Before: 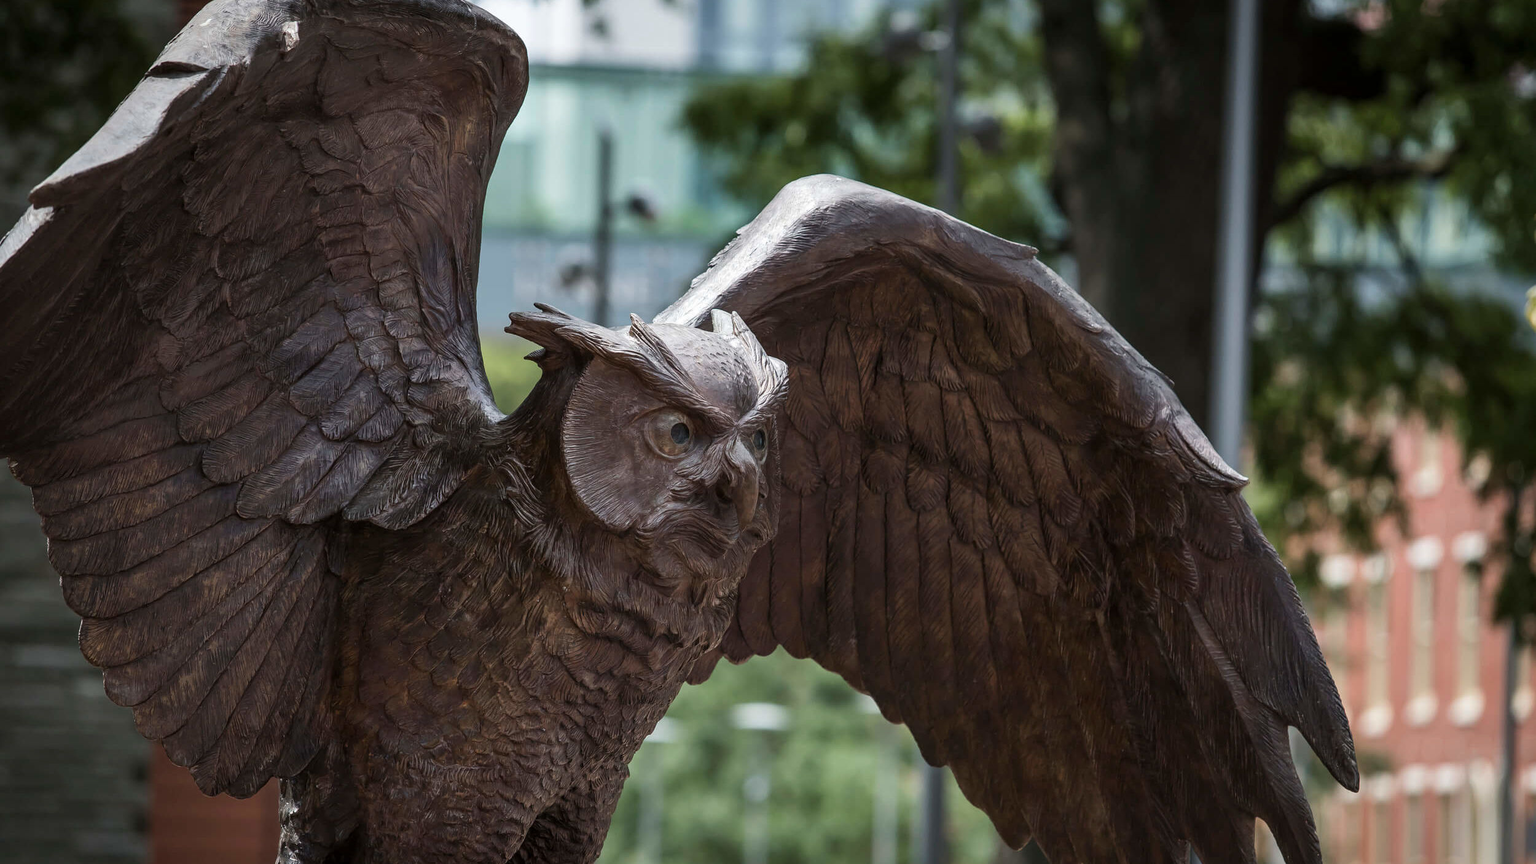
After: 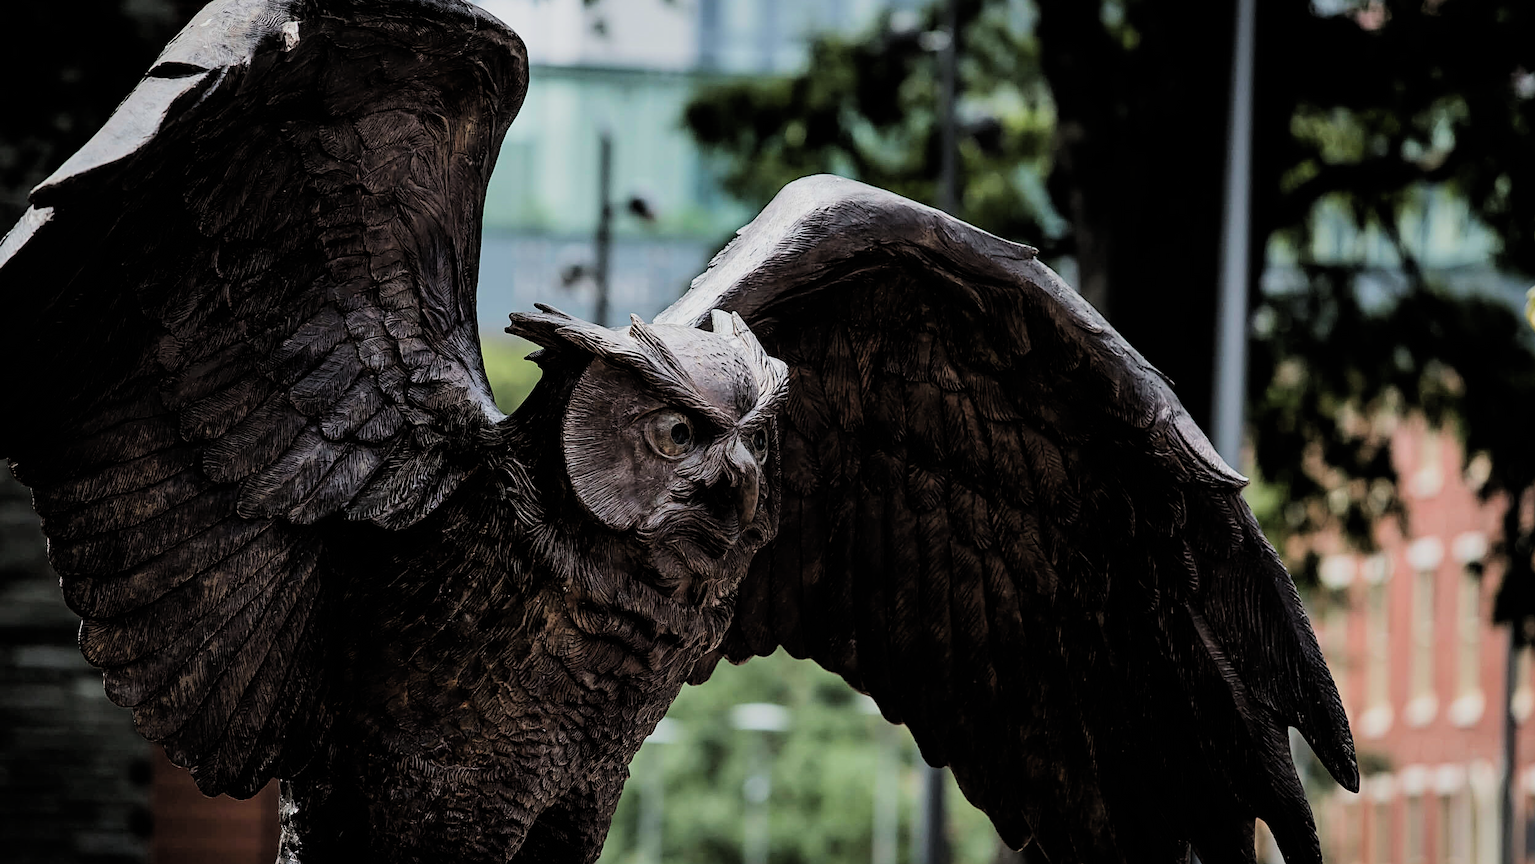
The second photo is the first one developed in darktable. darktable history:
sharpen: on, module defaults
tone equalizer: -8 EV -0.417 EV, -7 EV -0.389 EV, -6 EV -0.333 EV, -5 EV -0.222 EV, -3 EV 0.222 EV, -2 EV 0.333 EV, -1 EV 0.389 EV, +0 EV 0.417 EV, edges refinement/feathering 500, mask exposure compensation -1.57 EV, preserve details no
filmic rgb: black relative exposure -4.58 EV, white relative exposure 4.8 EV, threshold 3 EV, hardness 2.36, latitude 36.07%, contrast 1.048, highlights saturation mix 1.32%, shadows ↔ highlights balance 1.25%, color science v4 (2020), enable highlight reconstruction true
